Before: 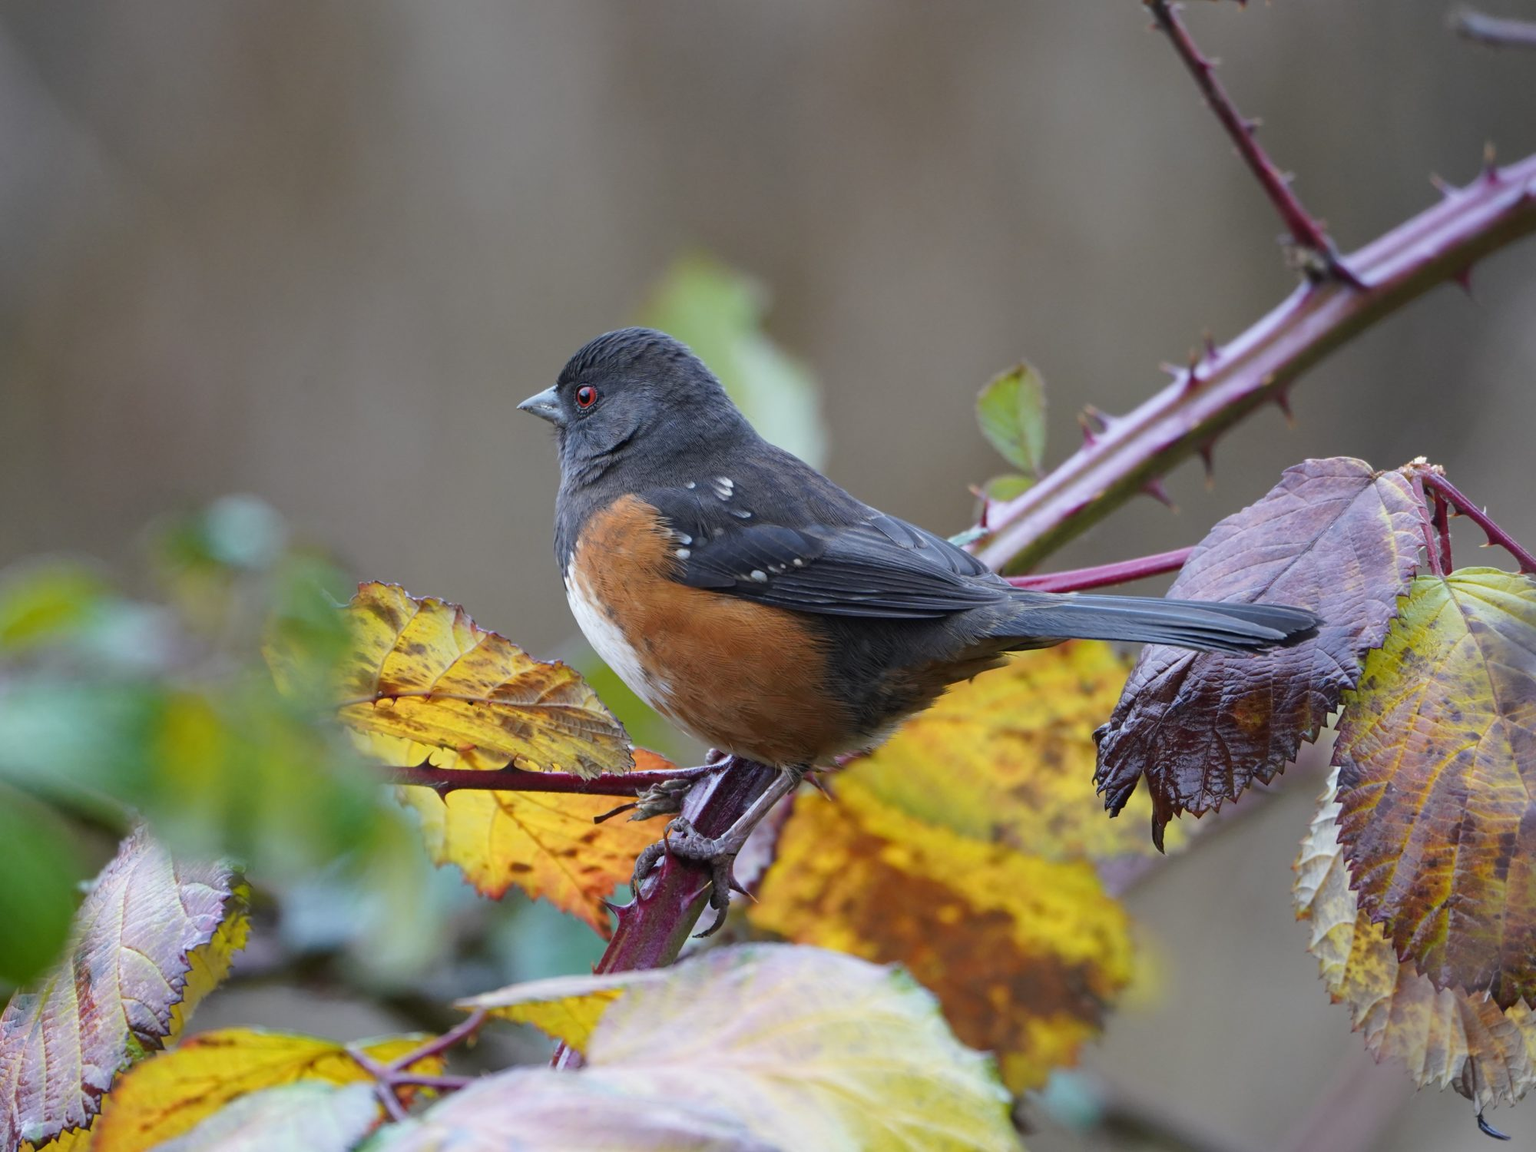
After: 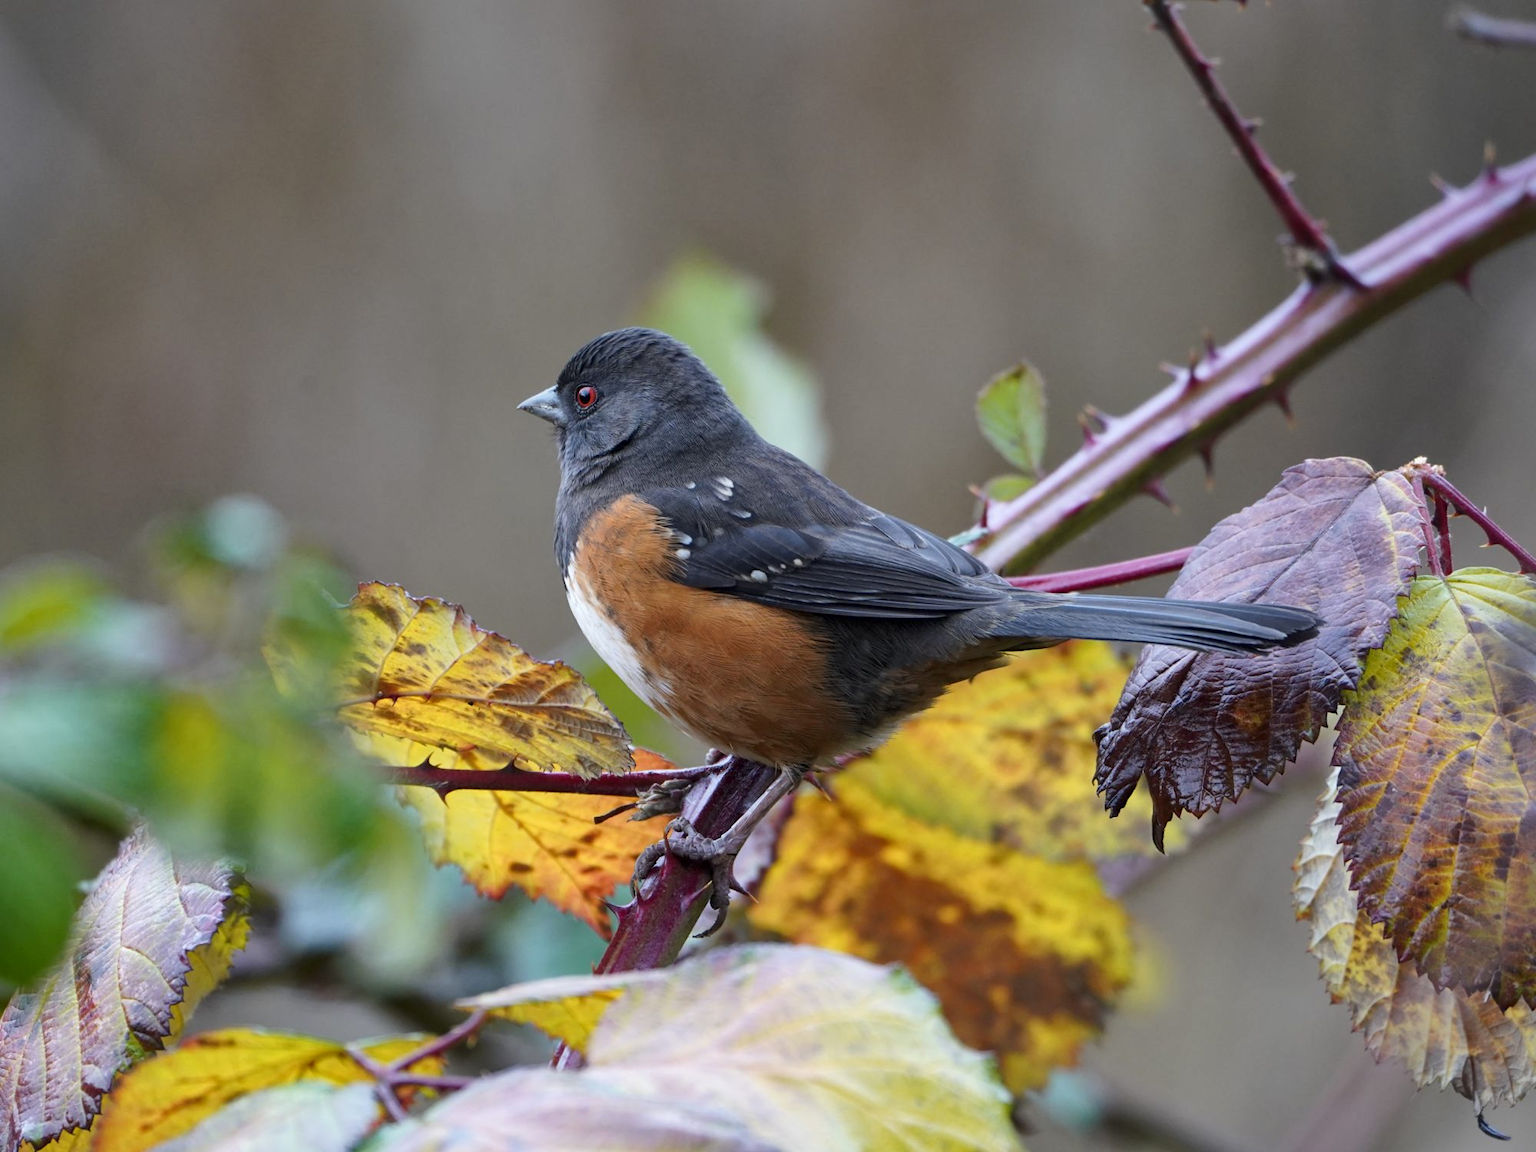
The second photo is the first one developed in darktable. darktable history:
local contrast: mode bilateral grid, contrast 21, coarseness 51, detail 132%, midtone range 0.2
